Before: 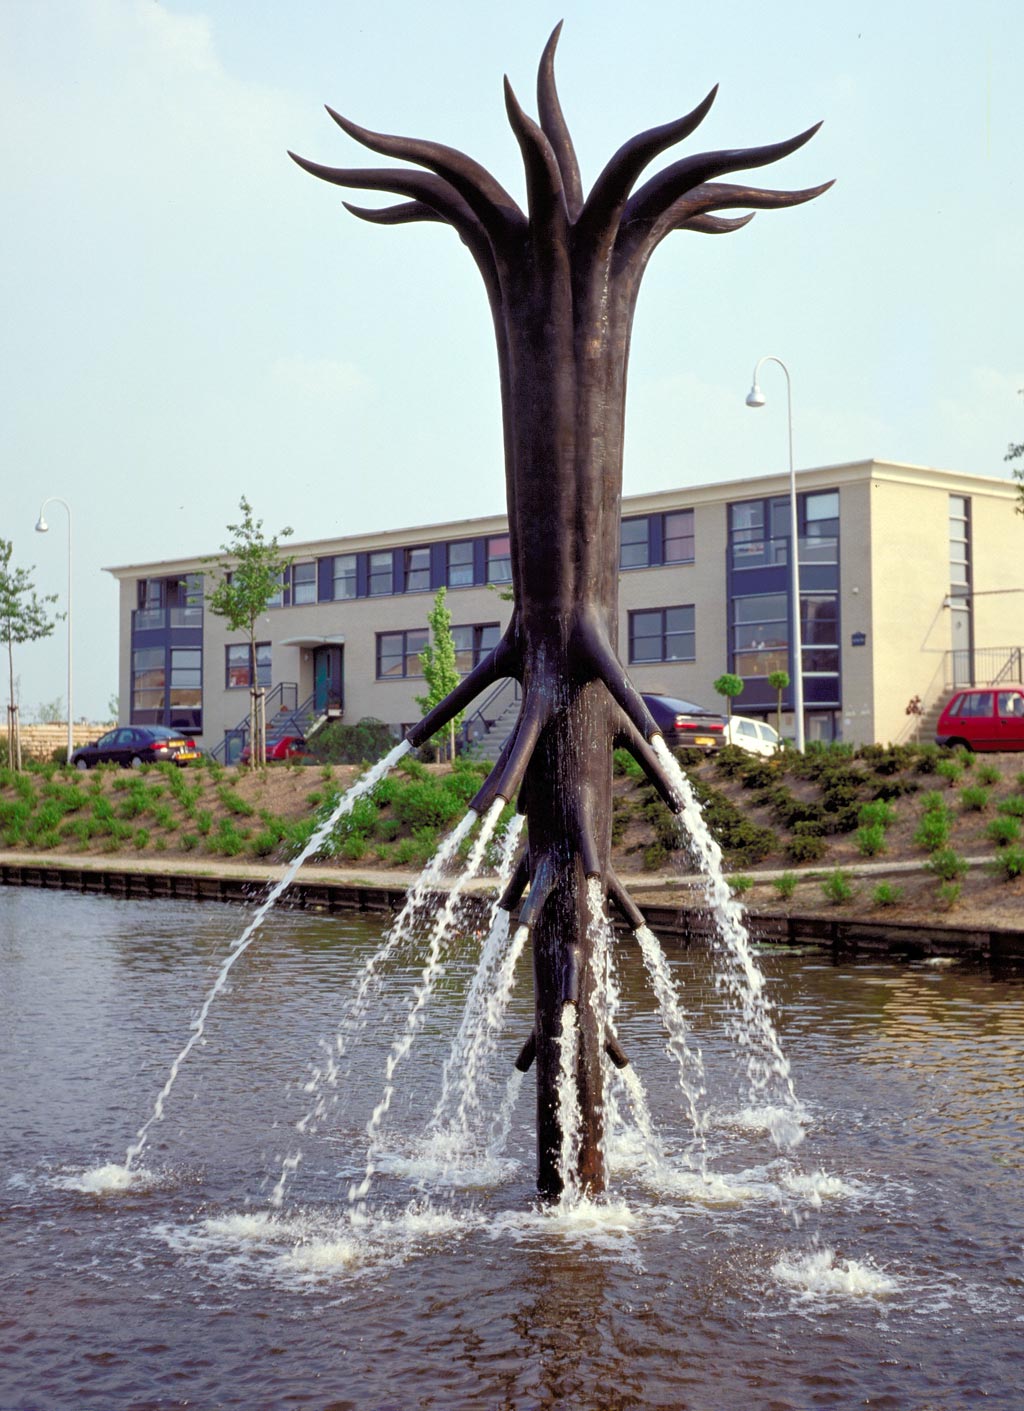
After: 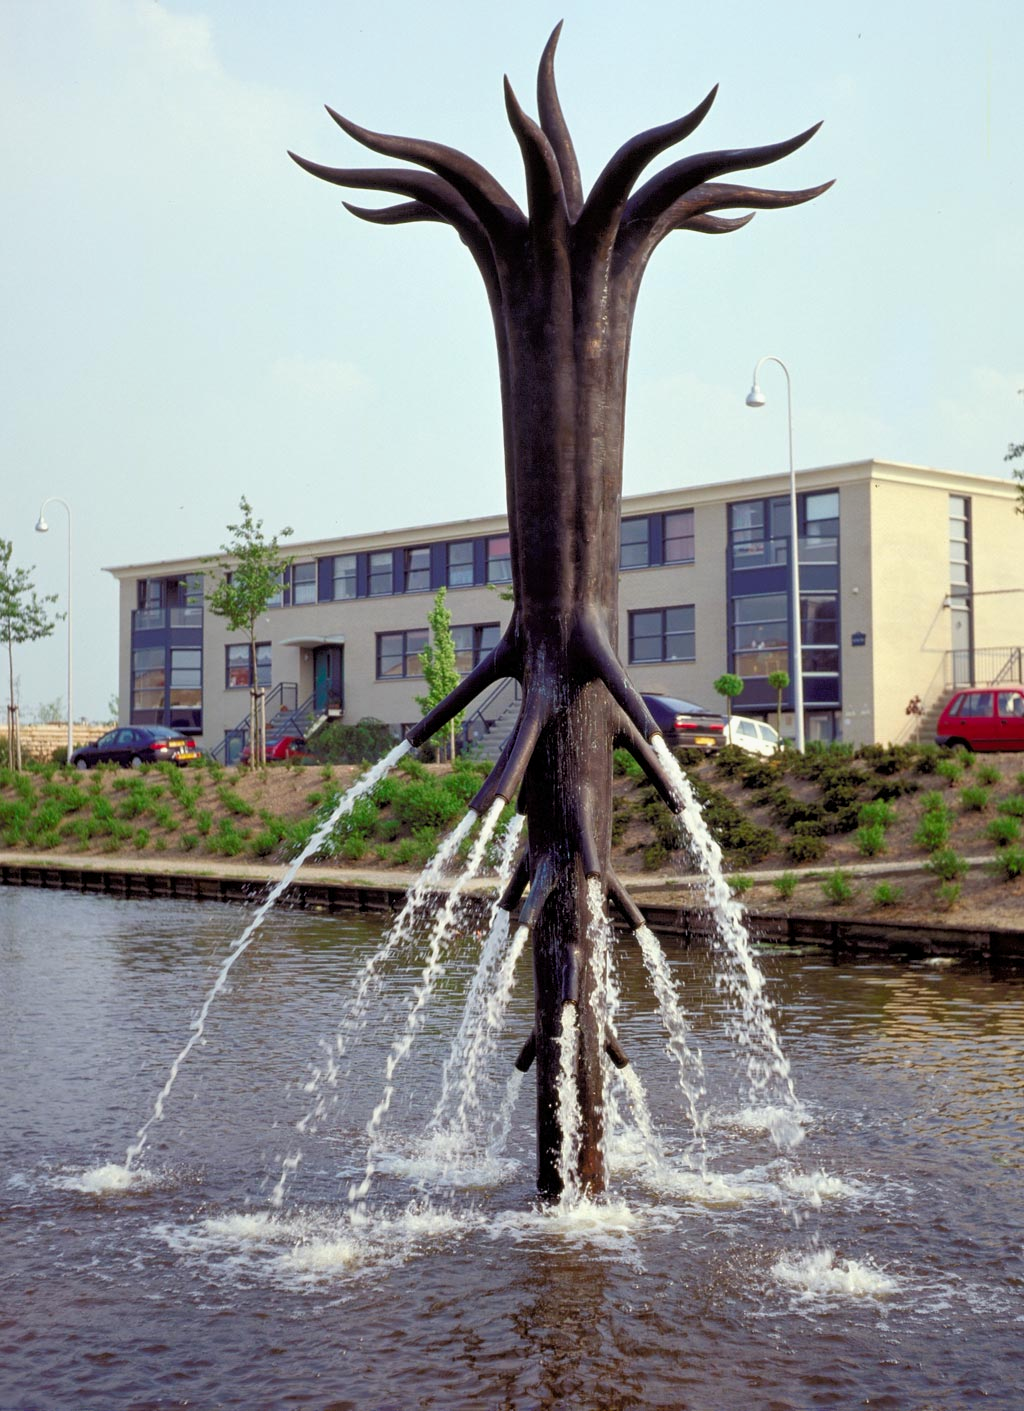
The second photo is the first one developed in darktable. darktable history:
exposure: black level correction 0.001, exposure -0.125 EV, compensate exposure bias true, compensate highlight preservation false
levels: levels [0, 0.492, 0.984]
